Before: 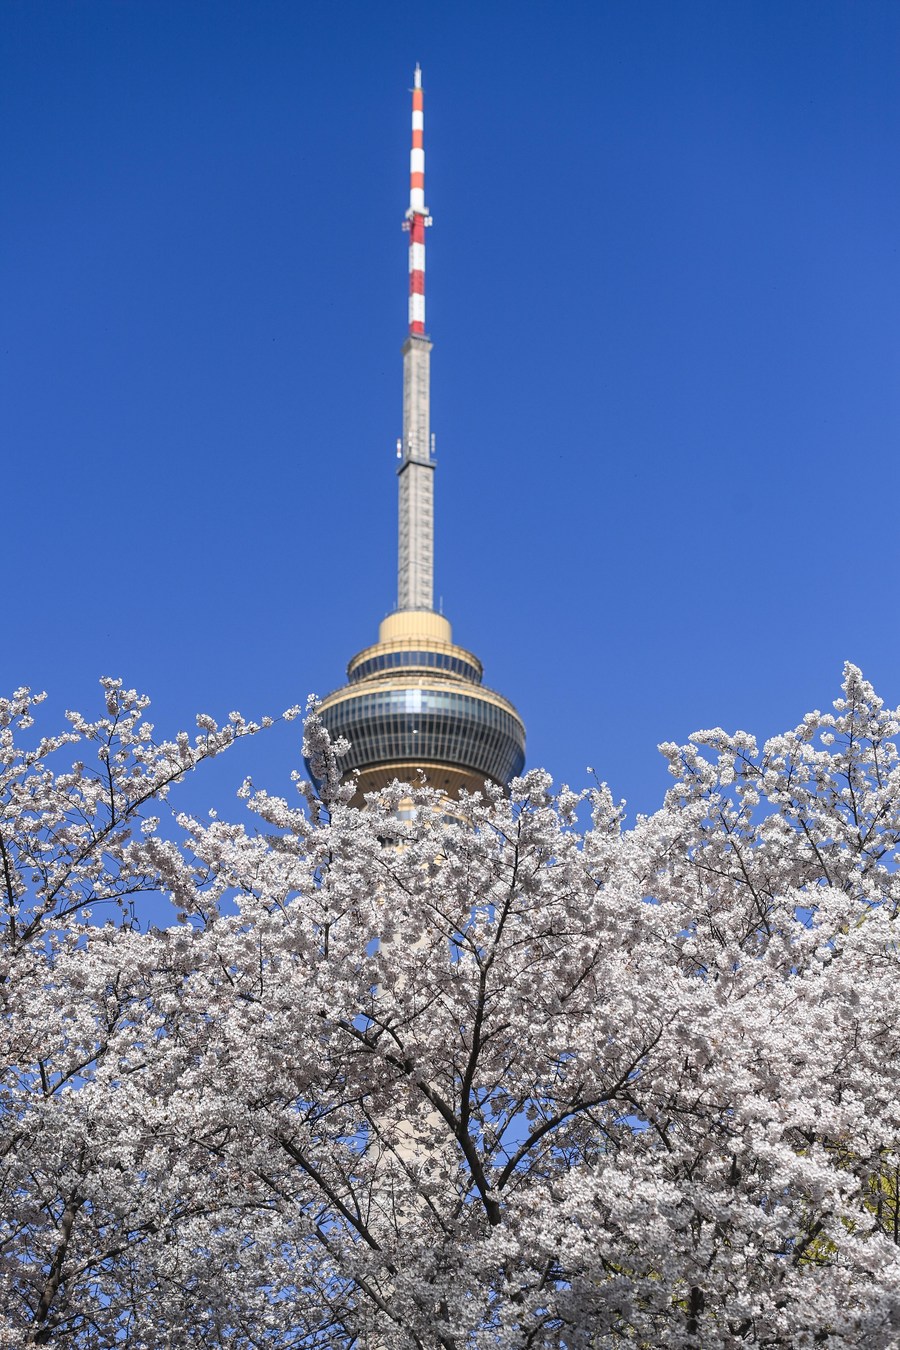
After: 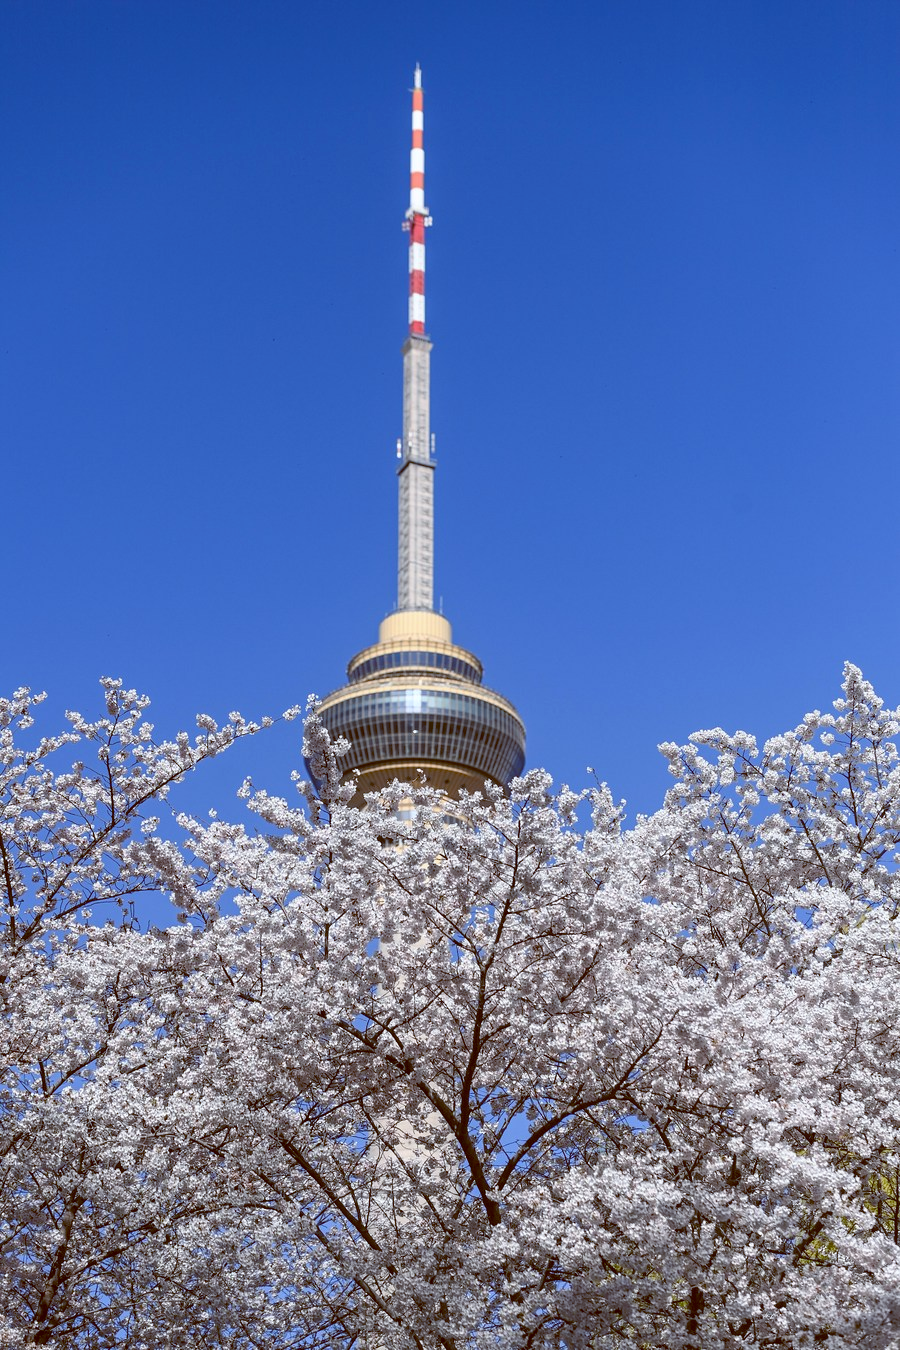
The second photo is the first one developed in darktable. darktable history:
color balance: lift [1, 1.015, 1.004, 0.985], gamma [1, 0.958, 0.971, 1.042], gain [1, 0.956, 0.977, 1.044]
white balance: emerald 1
